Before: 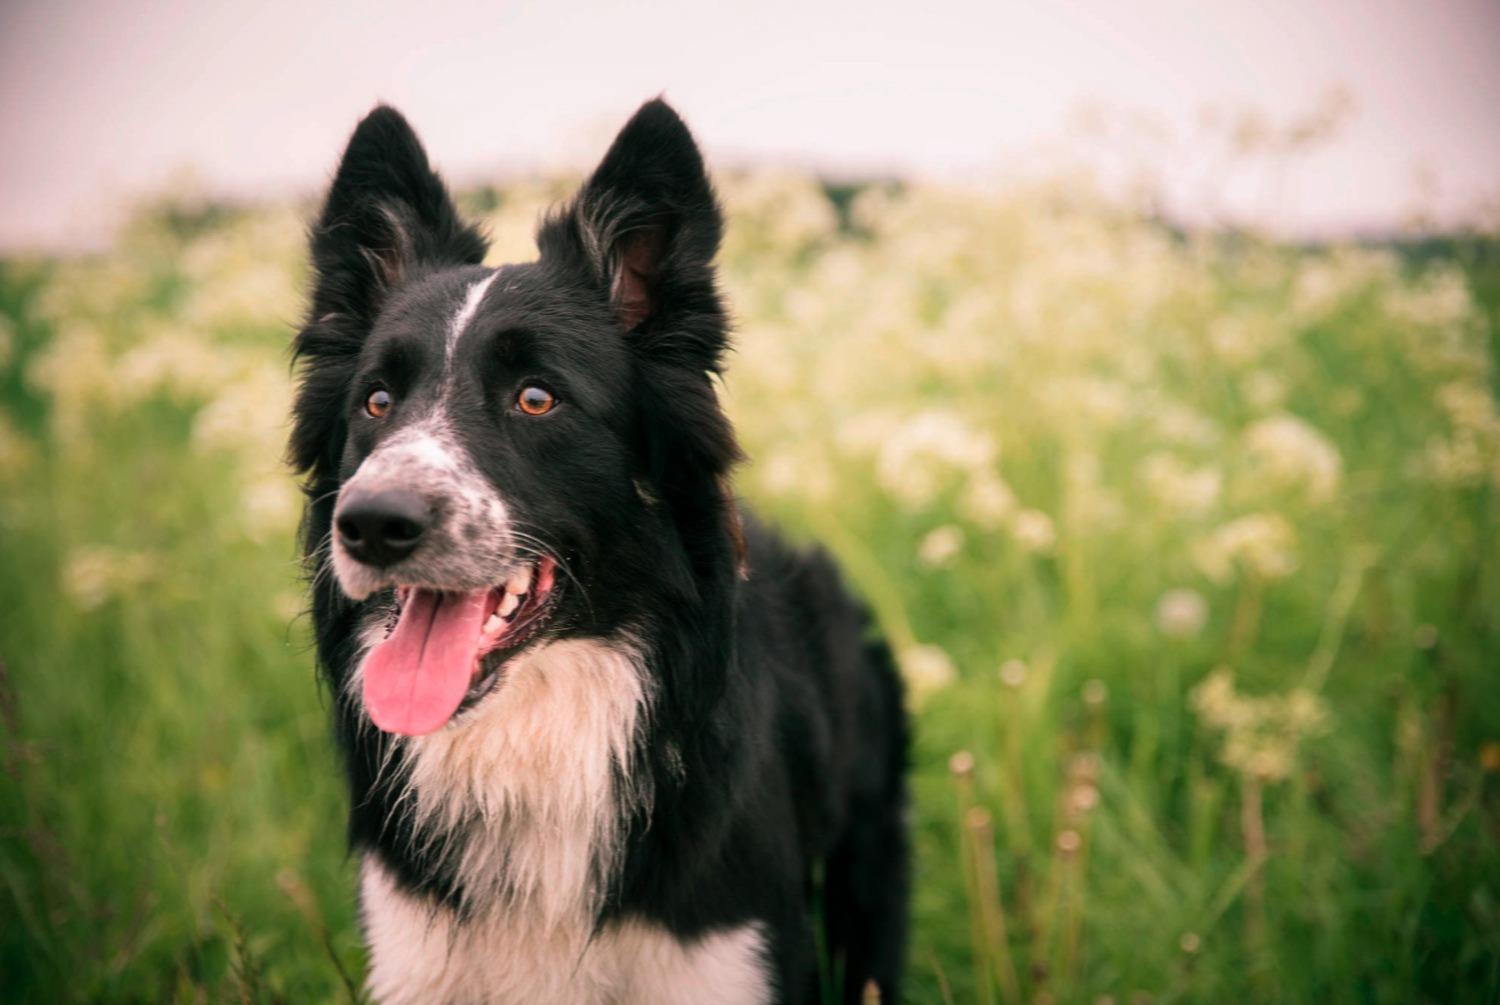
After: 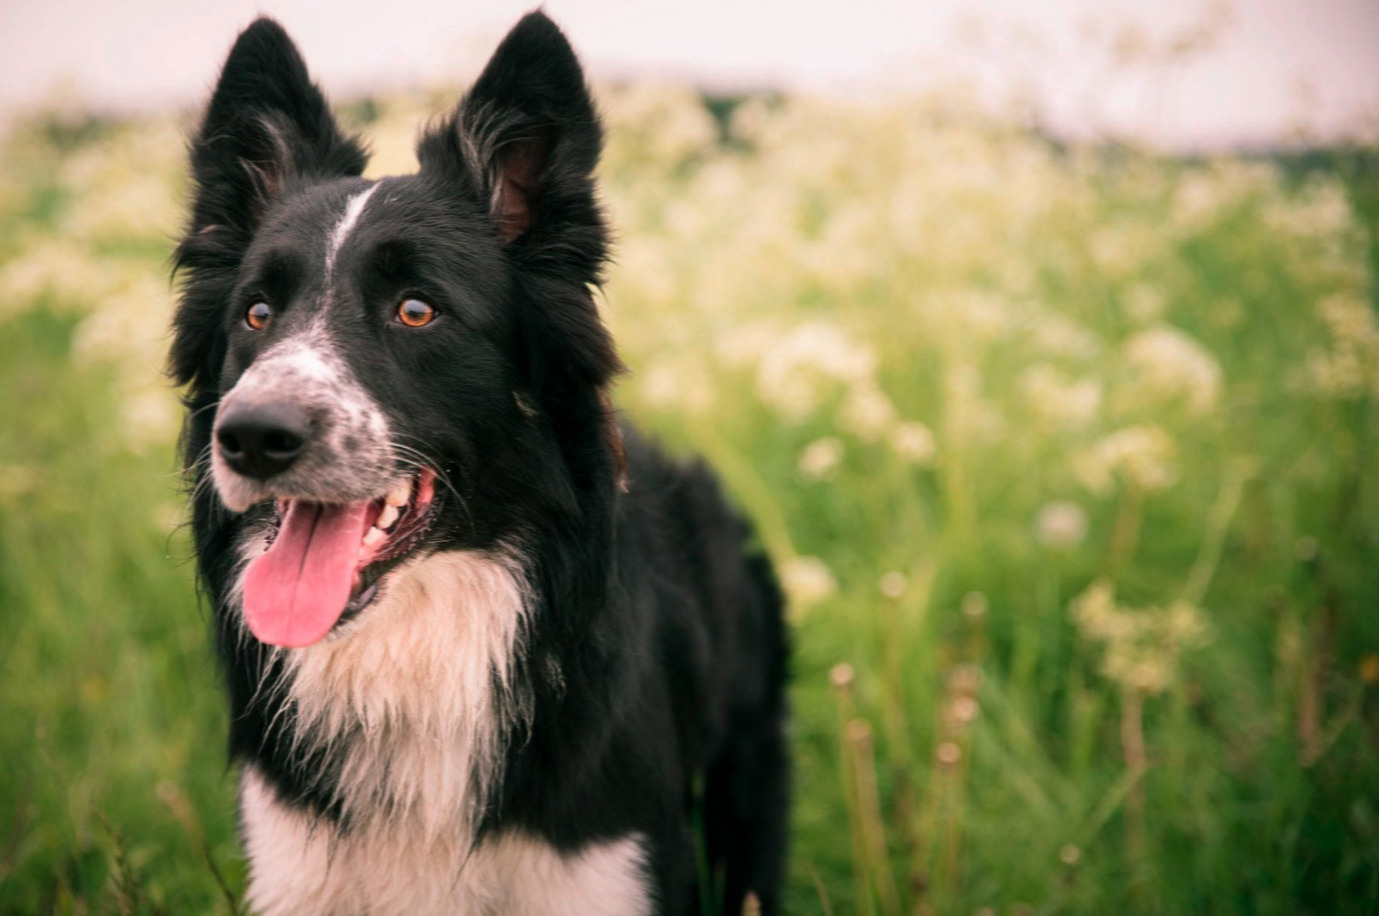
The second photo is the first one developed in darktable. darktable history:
crop and rotate: left 8.011%, top 8.786%
